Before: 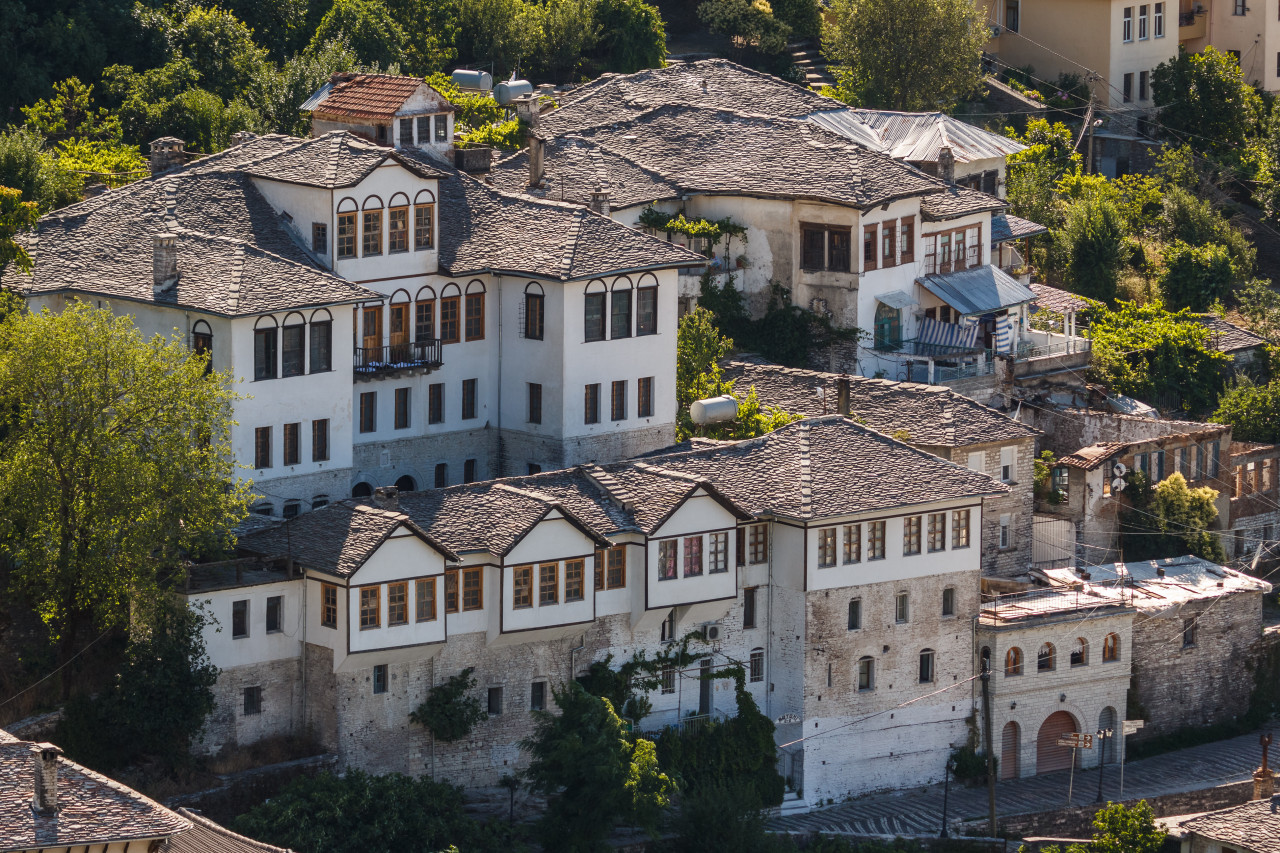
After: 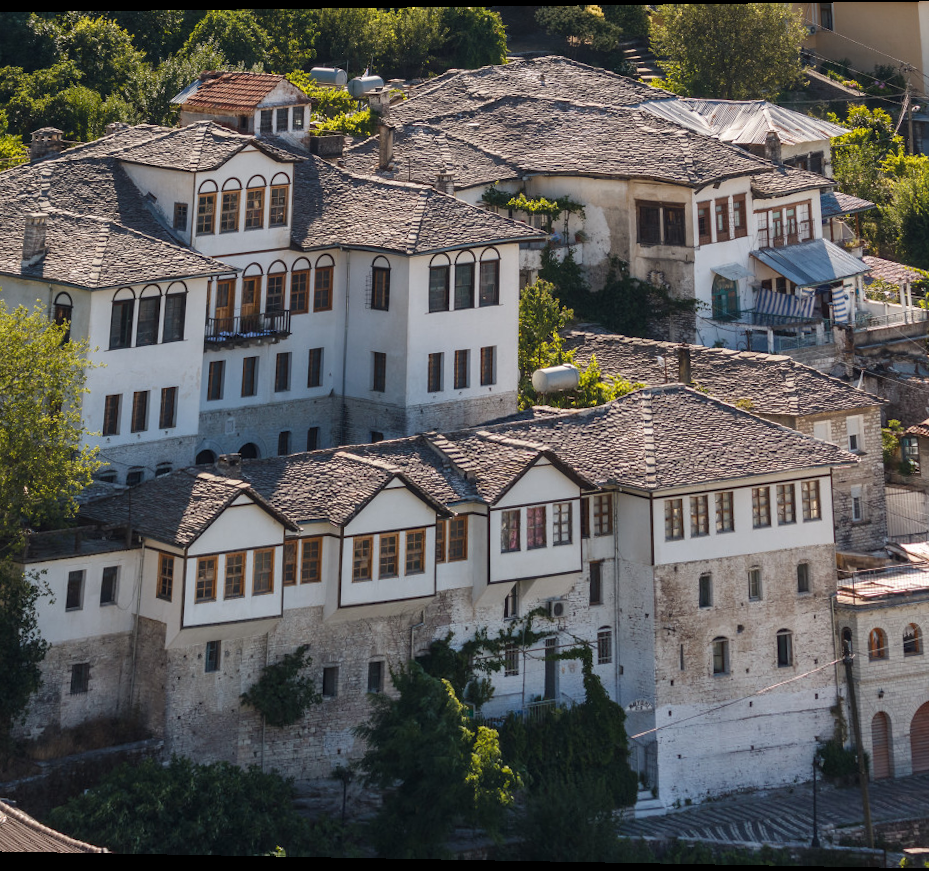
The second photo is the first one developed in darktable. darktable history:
crop and rotate: left 14.385%, right 18.948%
rotate and perspective: rotation 0.128°, lens shift (vertical) -0.181, lens shift (horizontal) -0.044, shear 0.001, automatic cropping off
